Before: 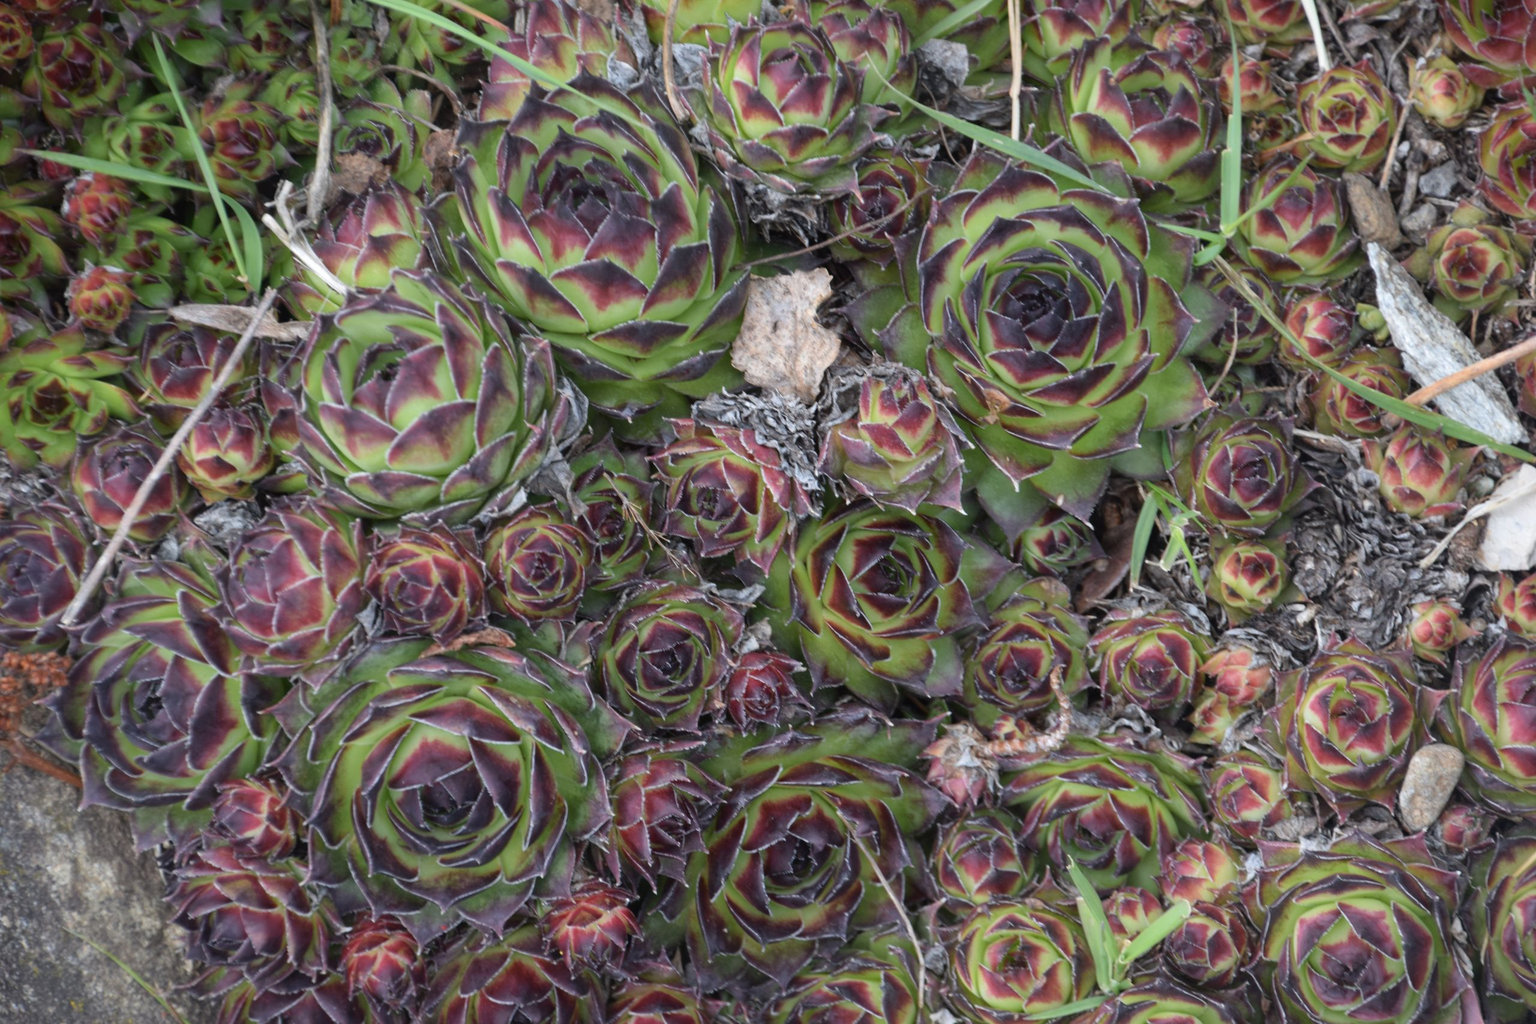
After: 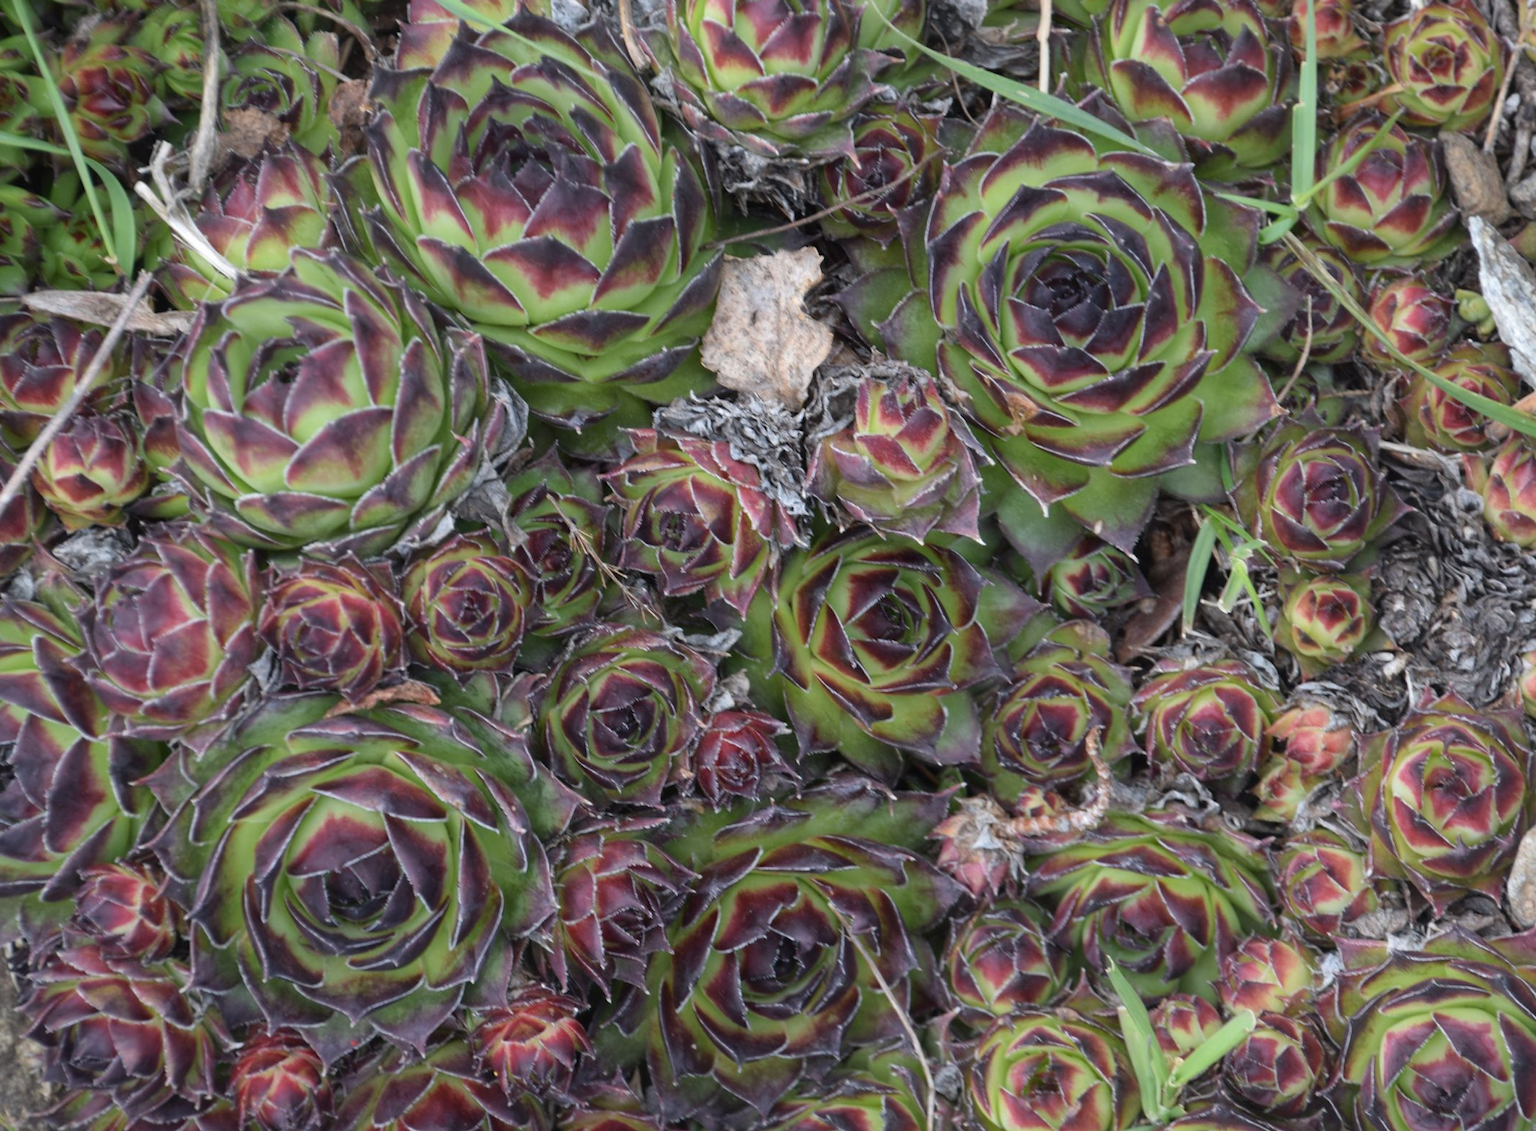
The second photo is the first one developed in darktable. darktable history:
base curve: curves: ch0 [(0, 0) (0.989, 0.992)], preserve colors none
crop: left 9.807%, top 6.259%, right 7.334%, bottom 2.177%
